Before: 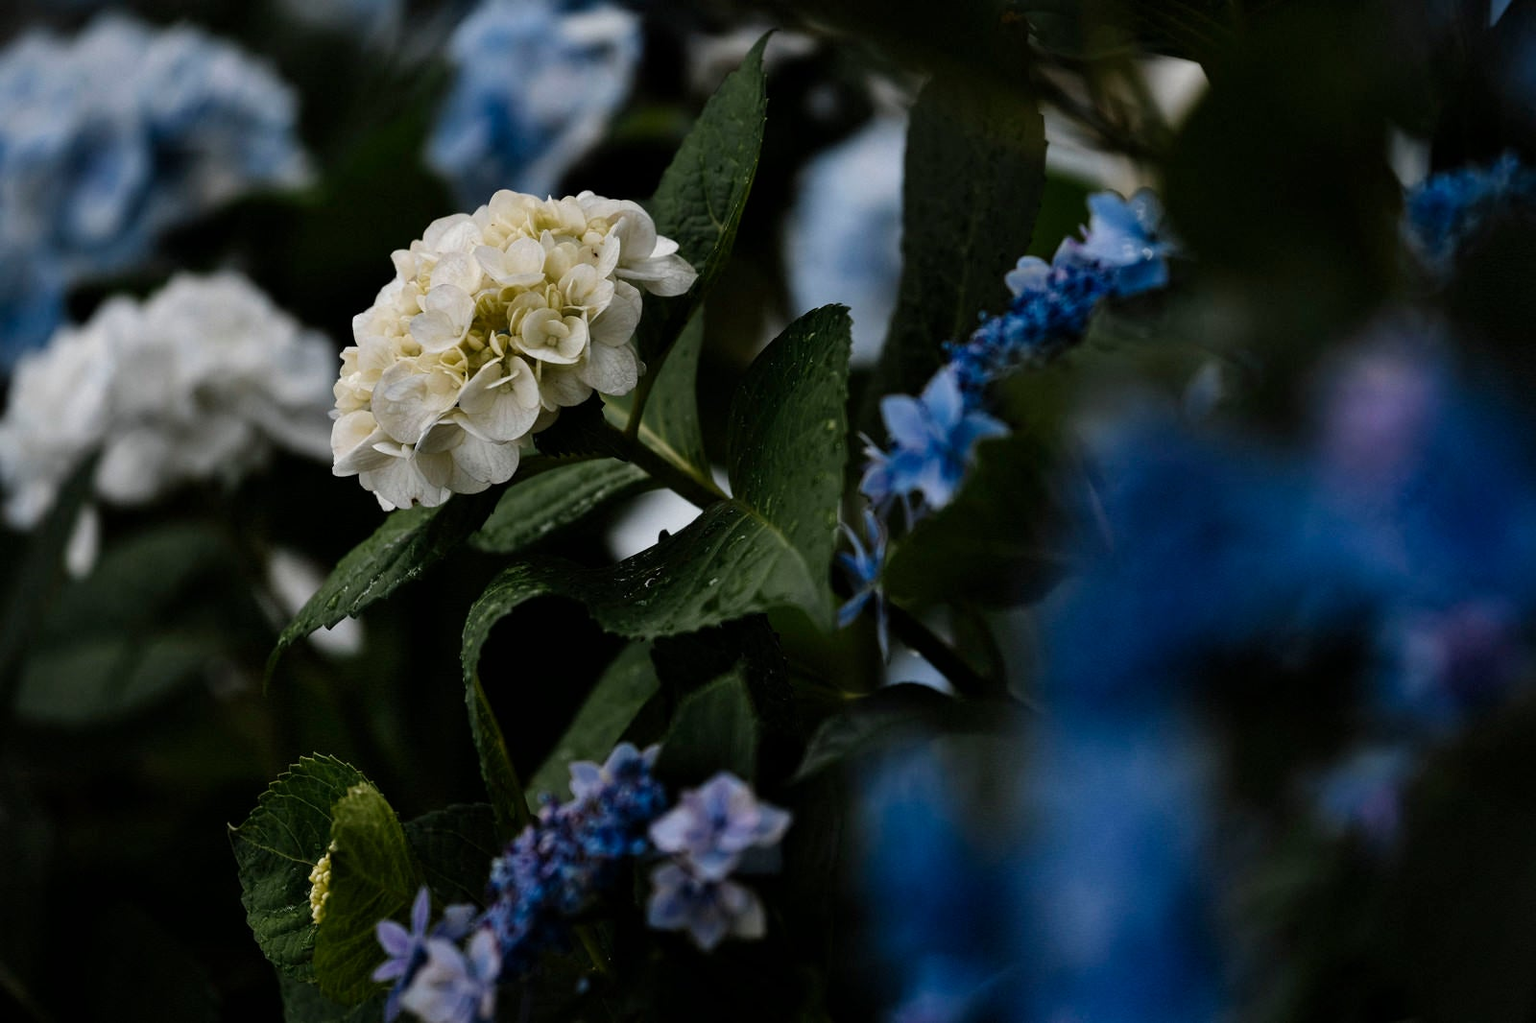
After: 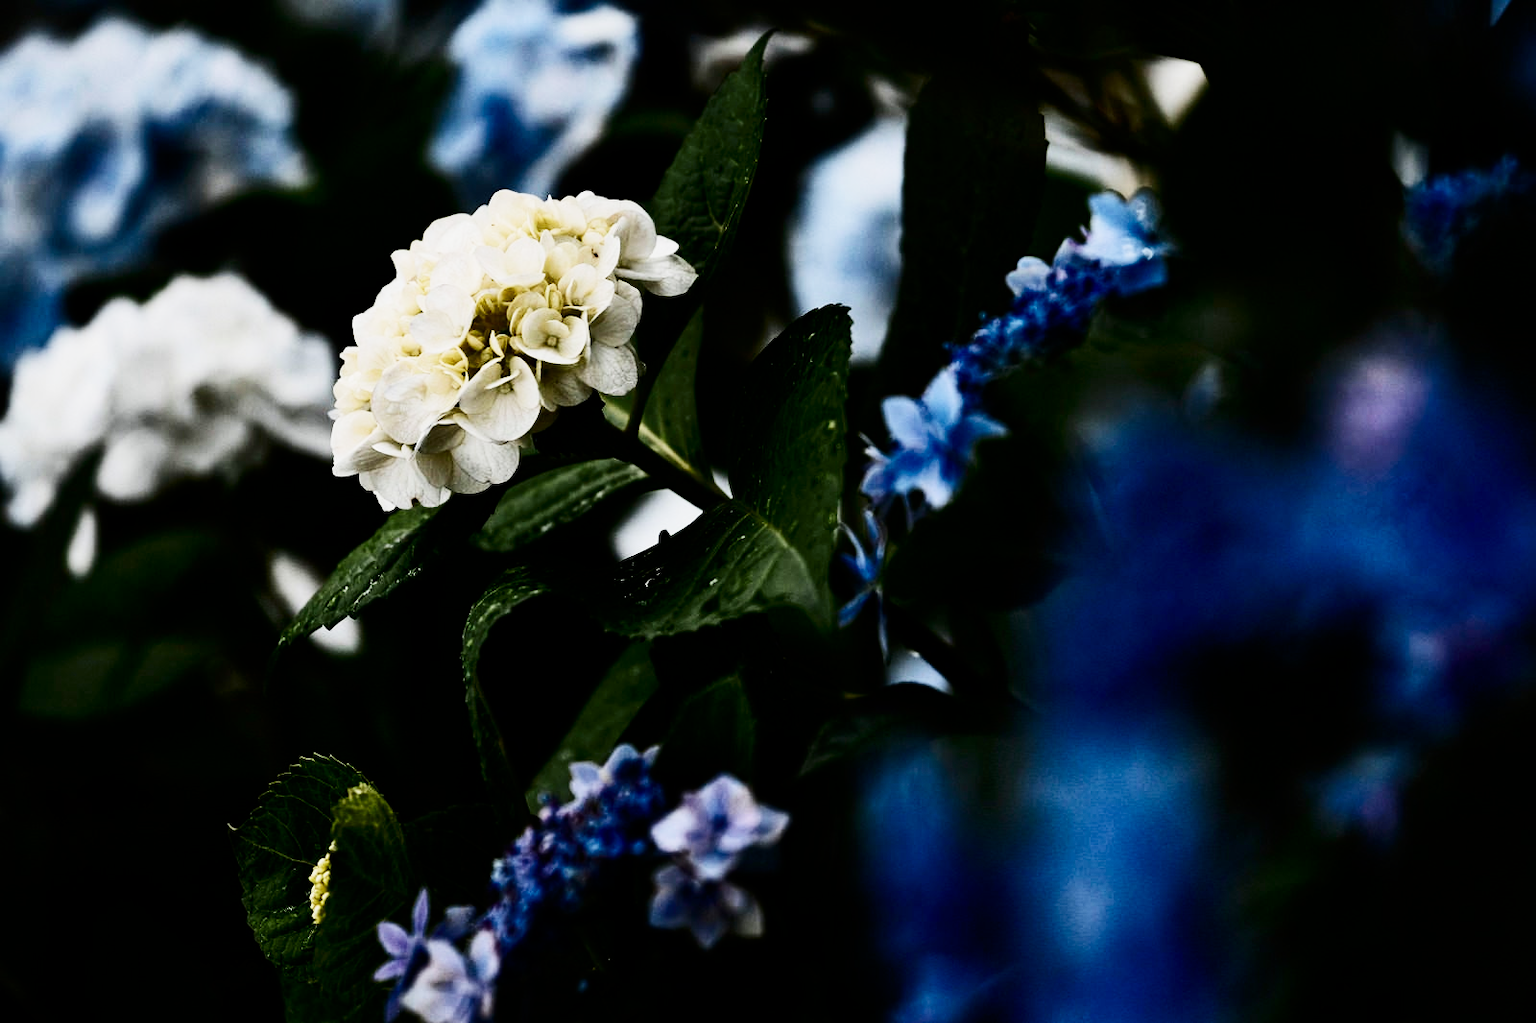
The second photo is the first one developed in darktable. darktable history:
exposure: black level correction 0, exposure 0.7 EV, compensate exposure bias true, compensate highlight preservation false
sigmoid: contrast 1.7, skew -0.1, preserve hue 0%, red attenuation 0.1, red rotation 0.035, green attenuation 0.1, green rotation -0.017, blue attenuation 0.15, blue rotation -0.052, base primaries Rec2020
contrast brightness saturation: contrast 0.28
